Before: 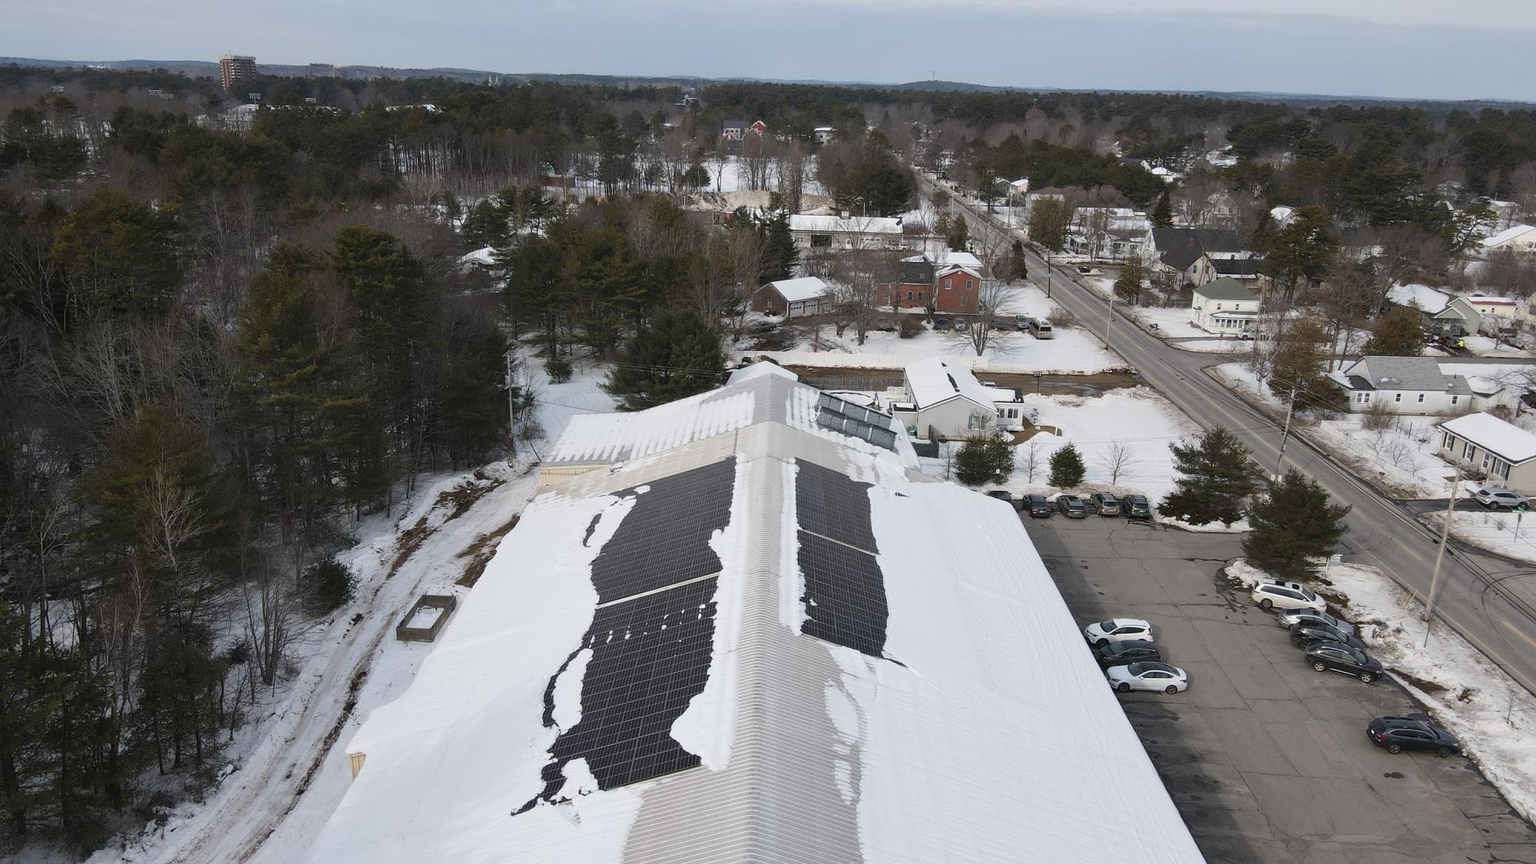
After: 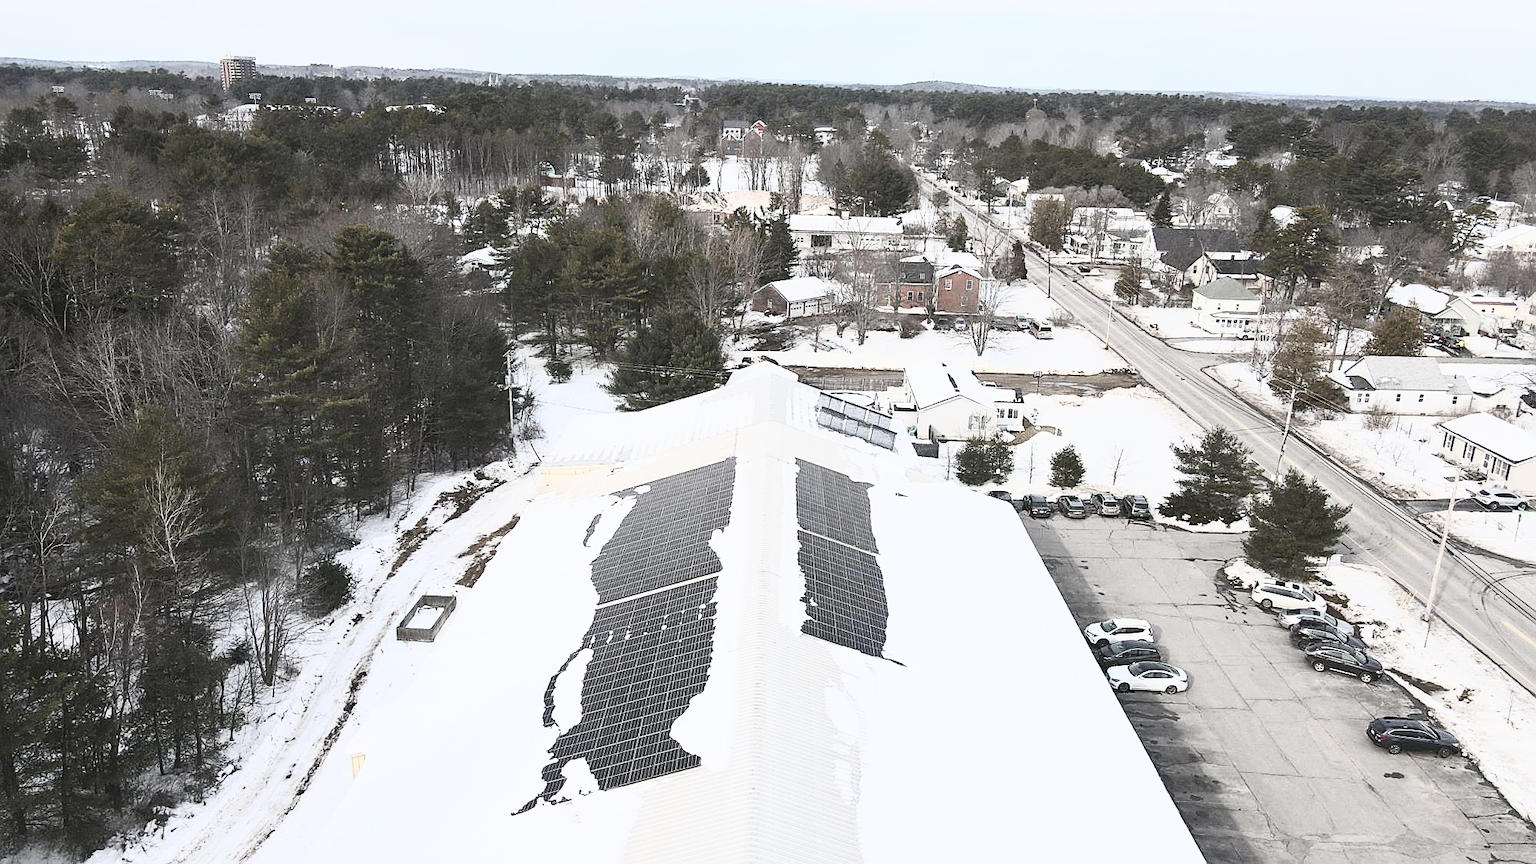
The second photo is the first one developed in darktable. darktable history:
exposure: exposure 0.522 EV, compensate highlight preservation false
sharpen: on, module defaults
contrast brightness saturation: contrast 0.559, brightness 0.569, saturation -0.33
tone curve: curves: ch0 [(0, 0.012) (0.036, 0.035) (0.274, 0.288) (0.504, 0.536) (0.844, 0.84) (1, 0.983)]; ch1 [(0, 0) (0.389, 0.403) (0.462, 0.486) (0.499, 0.498) (0.511, 0.502) (0.536, 0.547) (0.579, 0.578) (0.626, 0.645) (0.749, 0.781) (1, 1)]; ch2 [(0, 0) (0.457, 0.486) (0.5, 0.5) (0.557, 0.561) (0.614, 0.622) (0.704, 0.732) (1, 1)], preserve colors none
